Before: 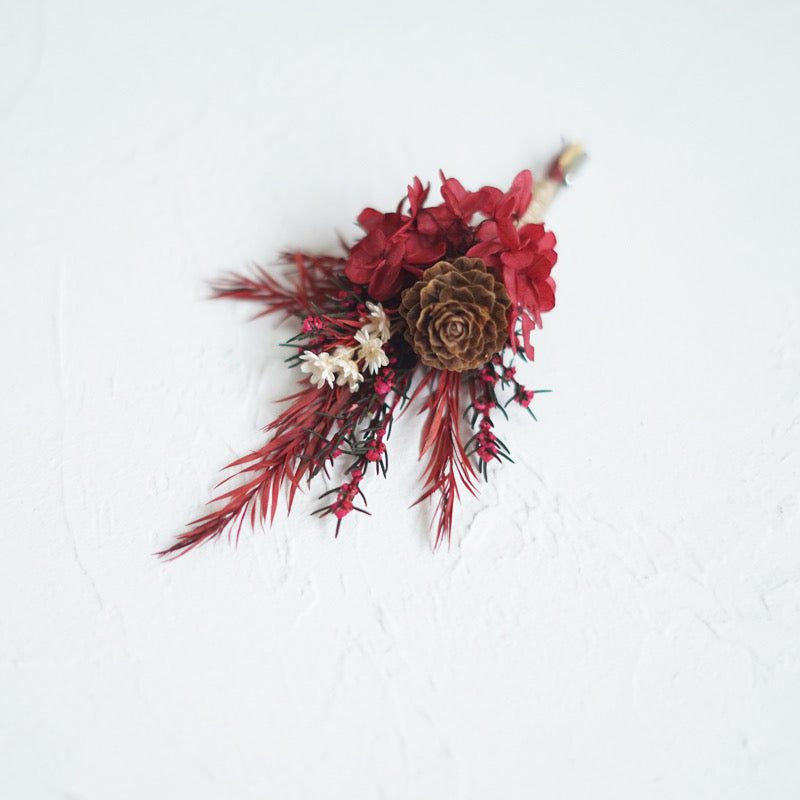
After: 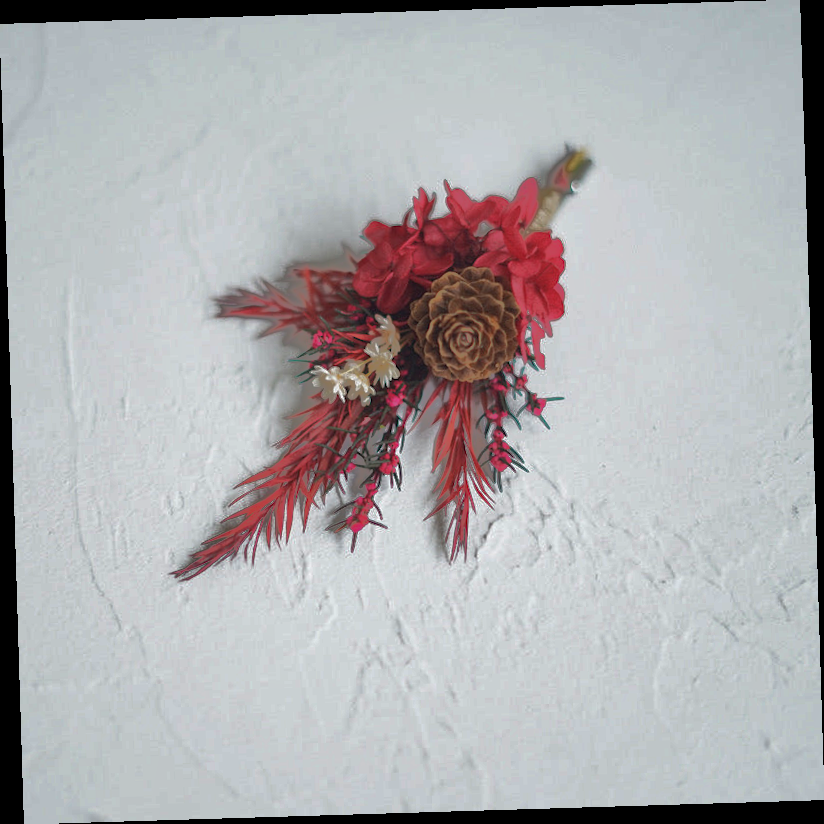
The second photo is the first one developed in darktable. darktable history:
rotate and perspective: rotation -1.75°, automatic cropping off
shadows and highlights: shadows 38.43, highlights -74.54
